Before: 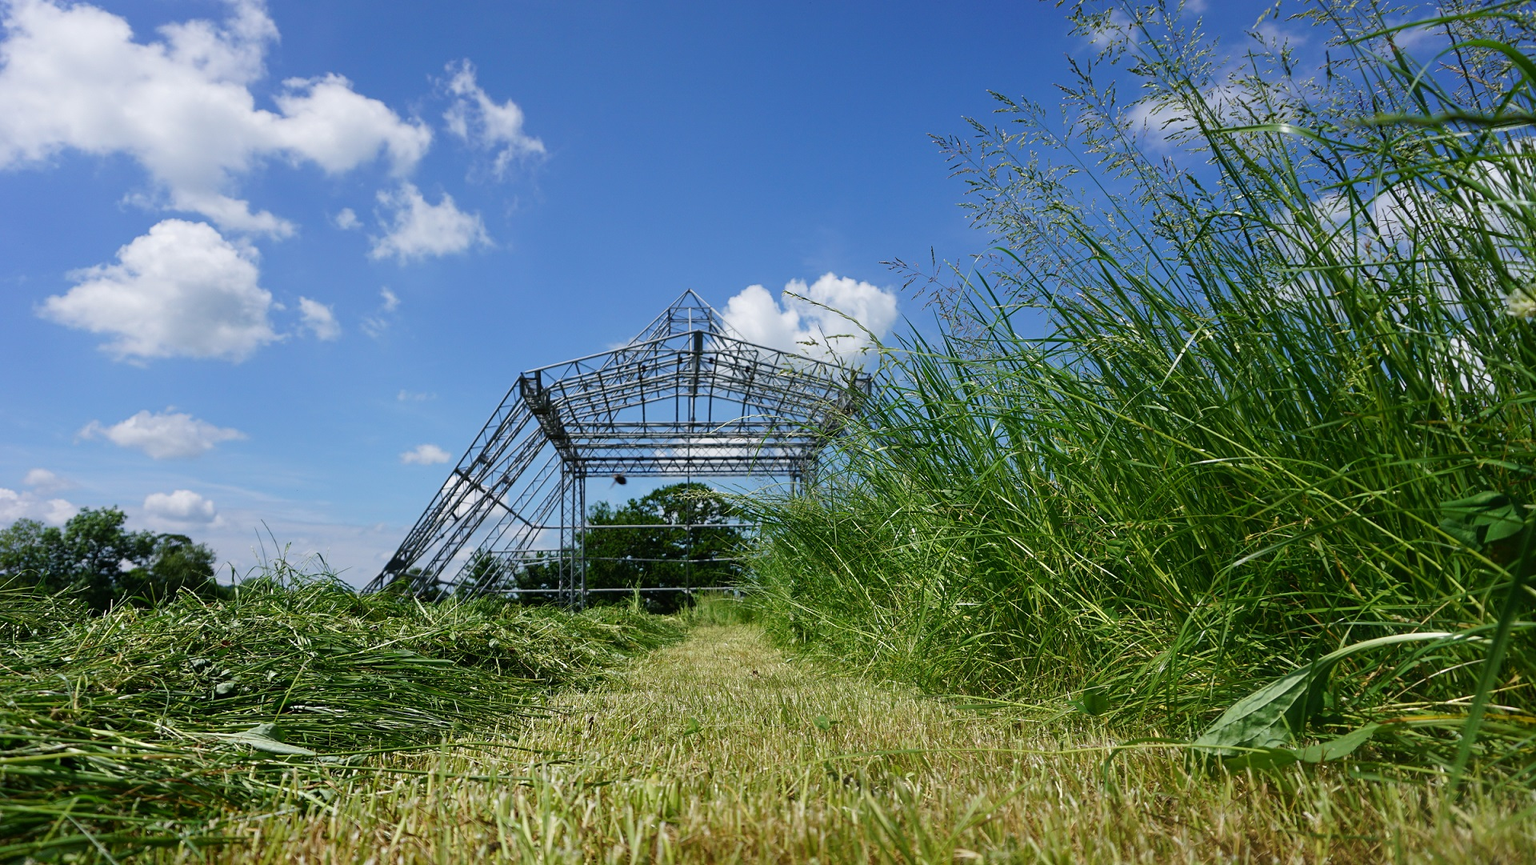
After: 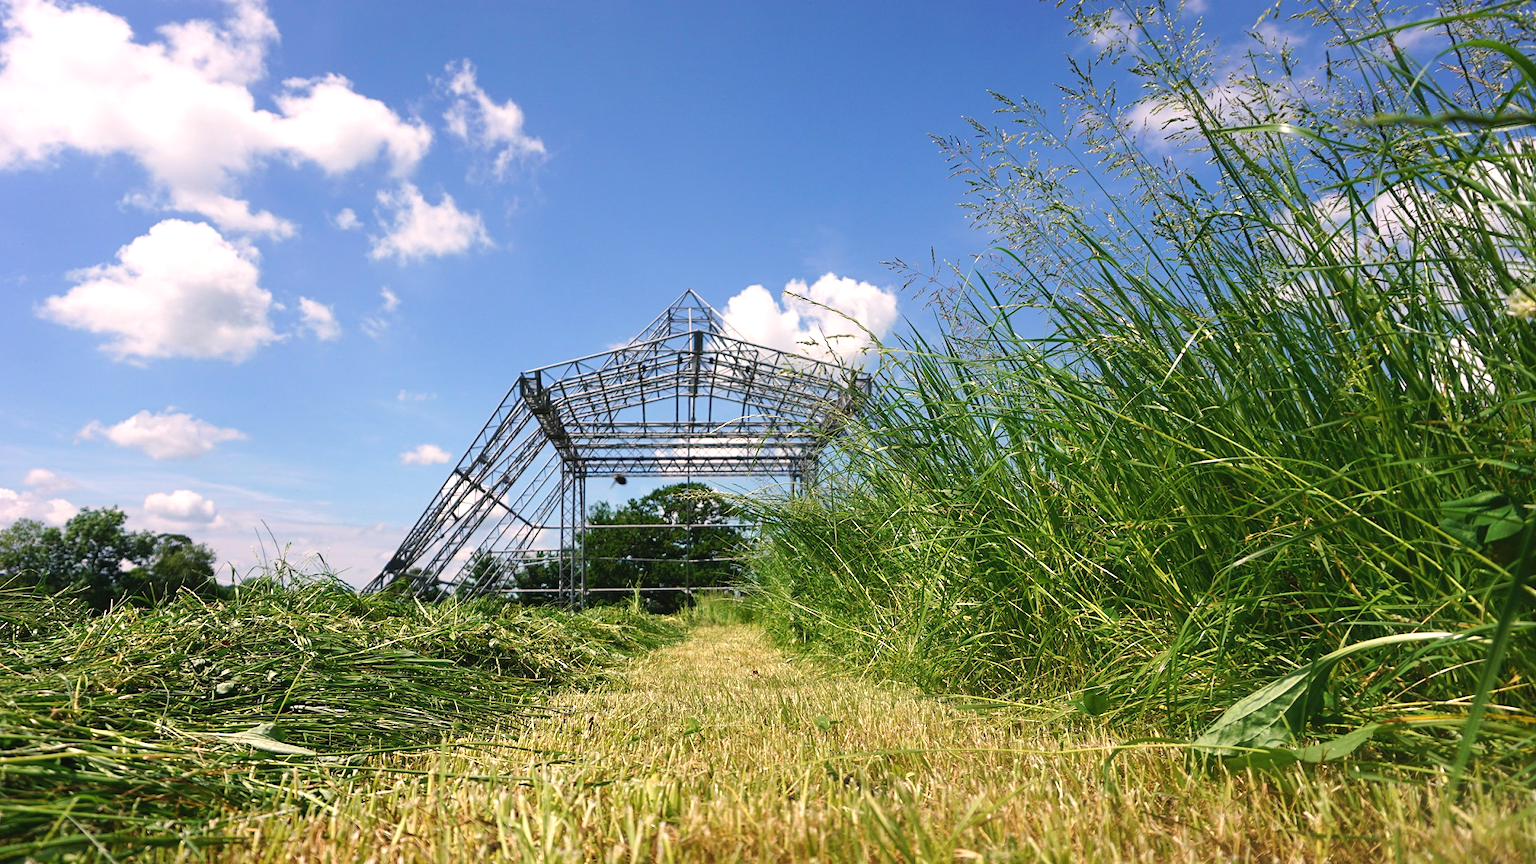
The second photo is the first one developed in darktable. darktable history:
exposure: black level correction -0.002, exposure 0.54 EV, compensate highlight preservation false
white balance: red 1.127, blue 0.943
